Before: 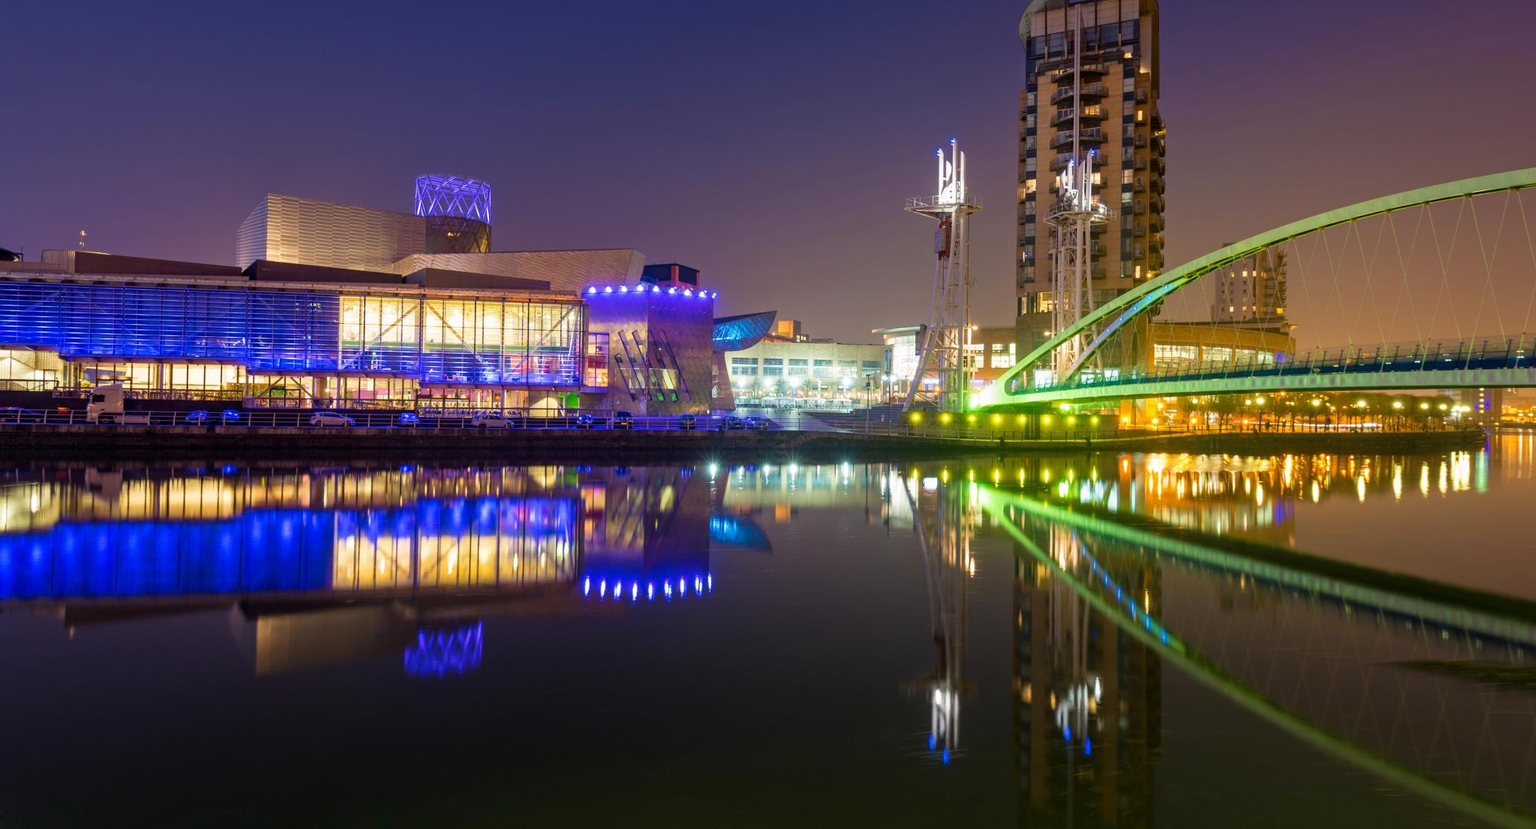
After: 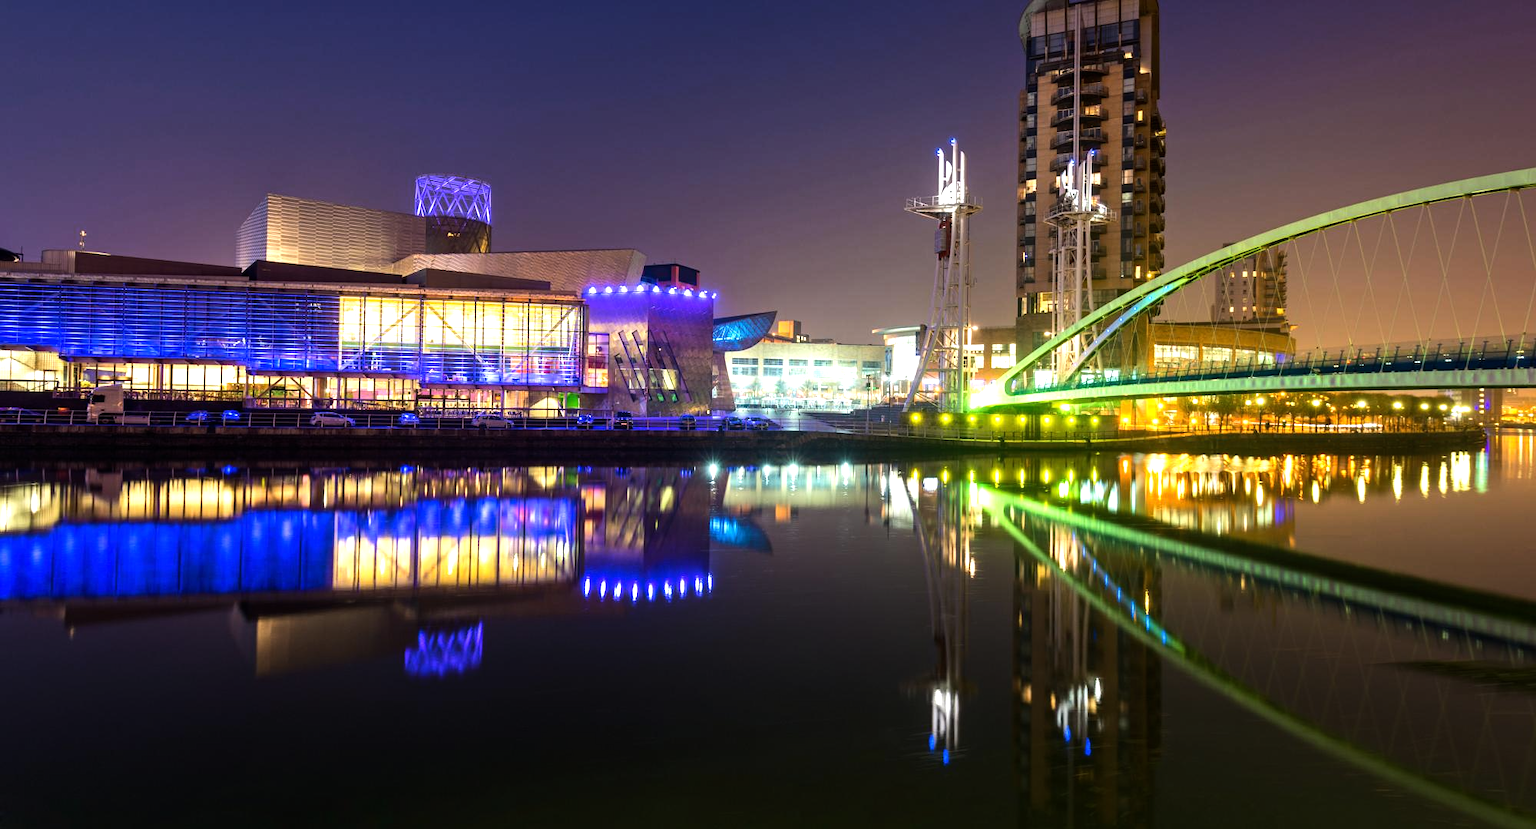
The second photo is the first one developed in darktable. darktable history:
tone equalizer: -8 EV -0.781 EV, -7 EV -0.706 EV, -6 EV -0.597 EV, -5 EV -0.413 EV, -3 EV 0.391 EV, -2 EV 0.6 EV, -1 EV 0.689 EV, +0 EV 0.771 EV, edges refinement/feathering 500, mask exposure compensation -1.57 EV, preserve details no
